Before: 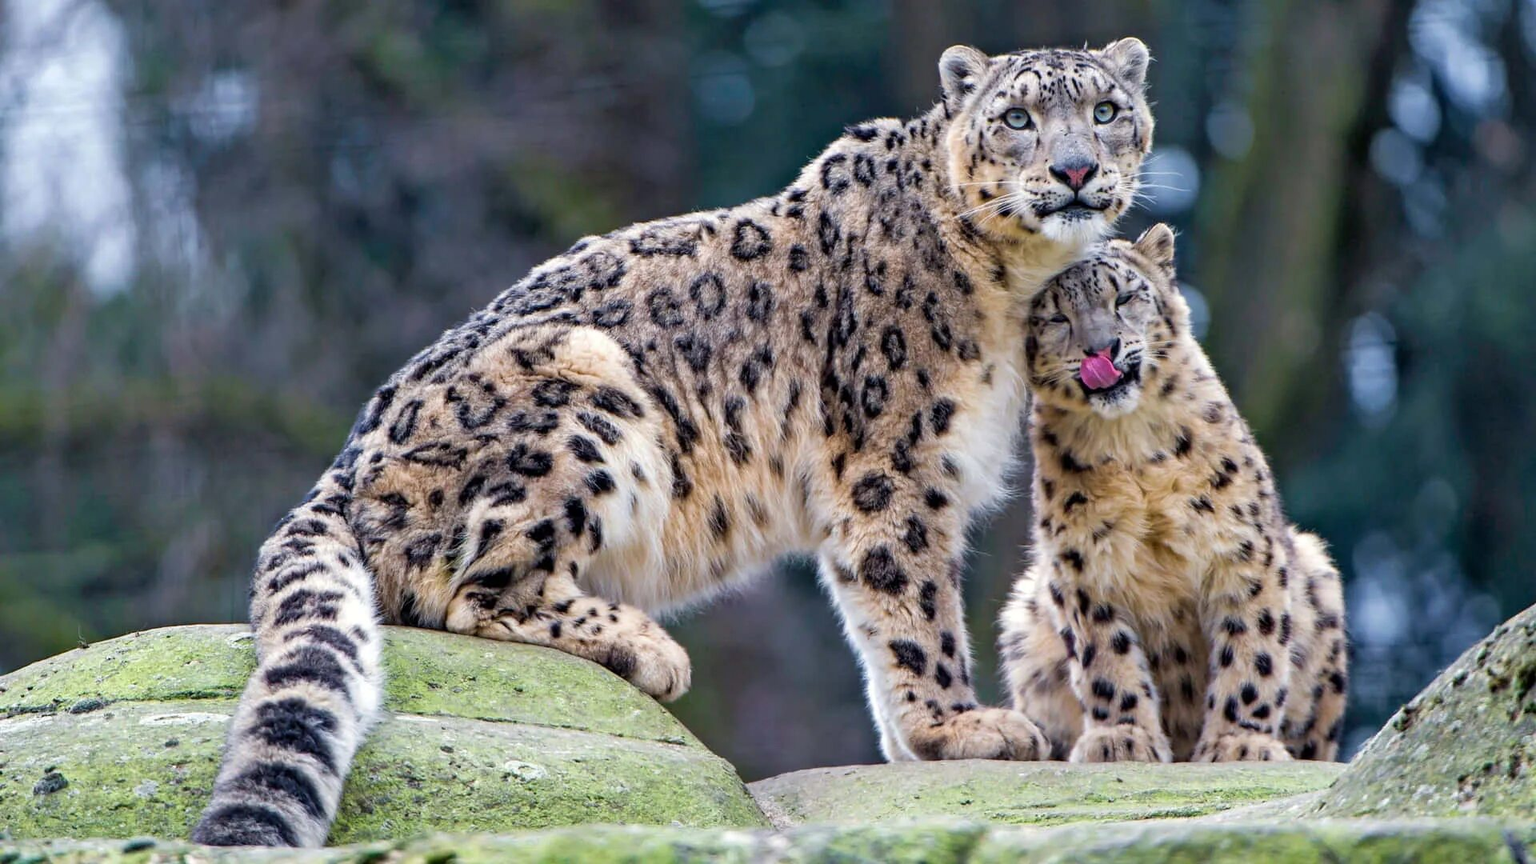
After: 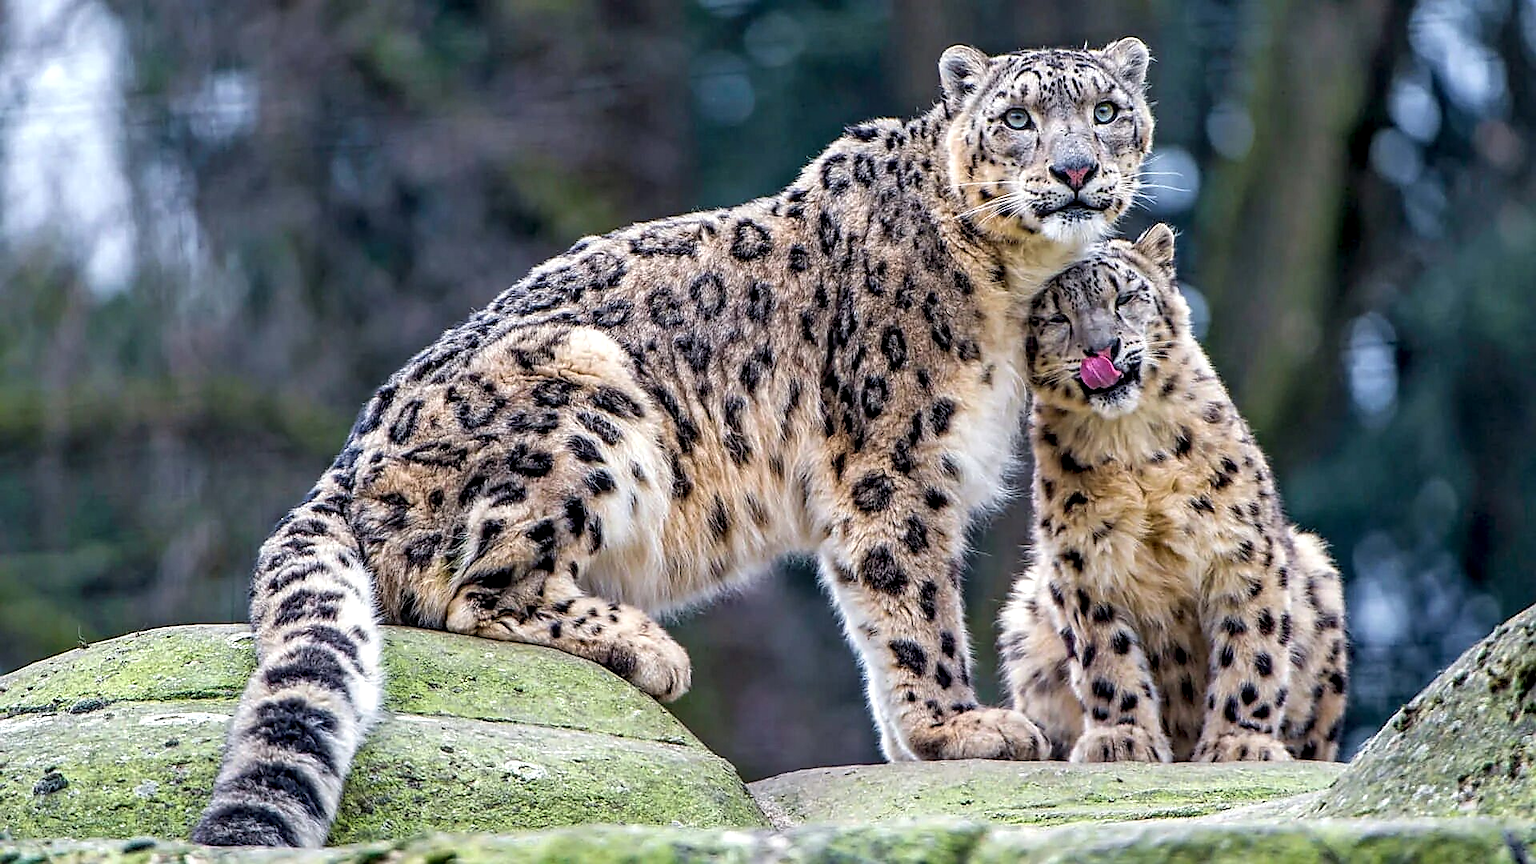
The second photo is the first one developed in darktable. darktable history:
local contrast: detail 140%
sharpen: radius 1.373, amount 1.247, threshold 0.758
